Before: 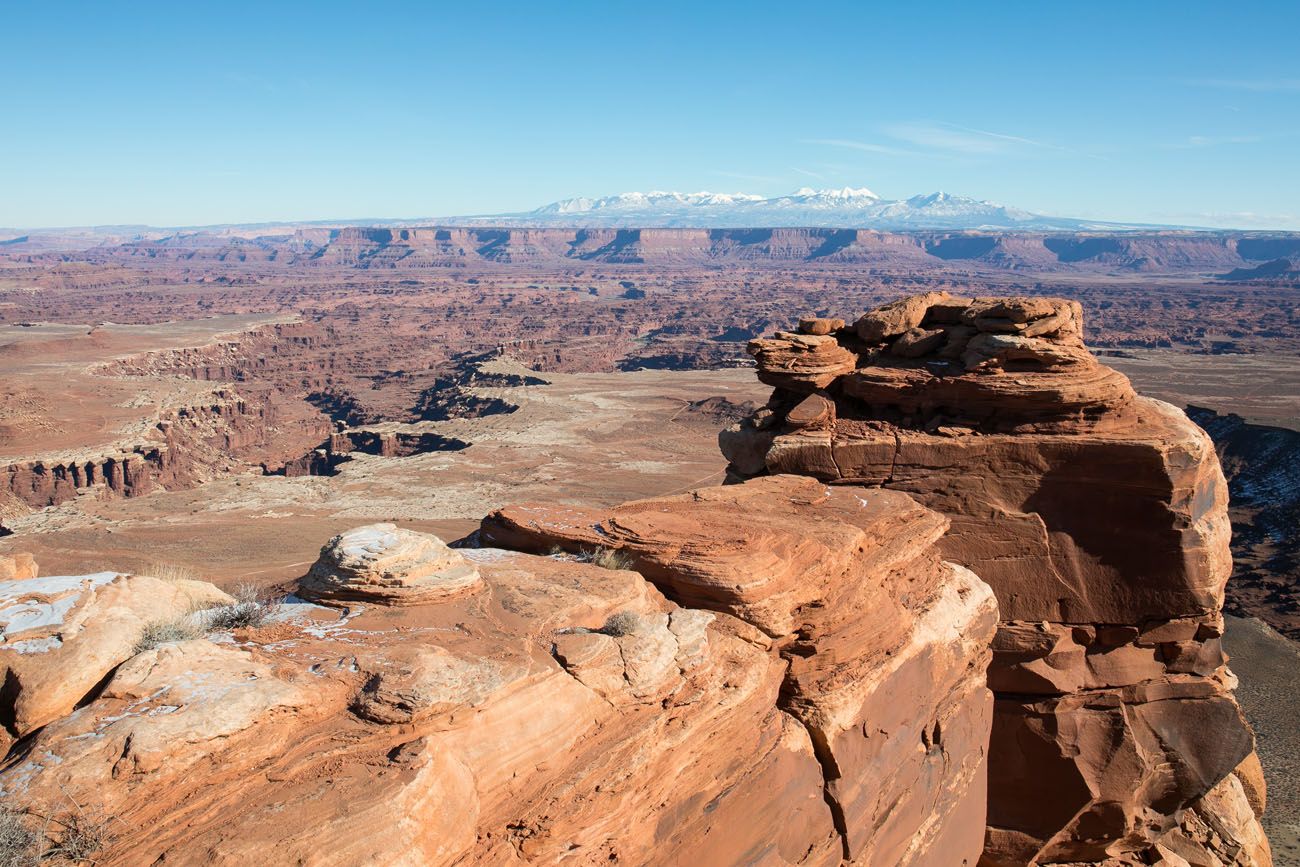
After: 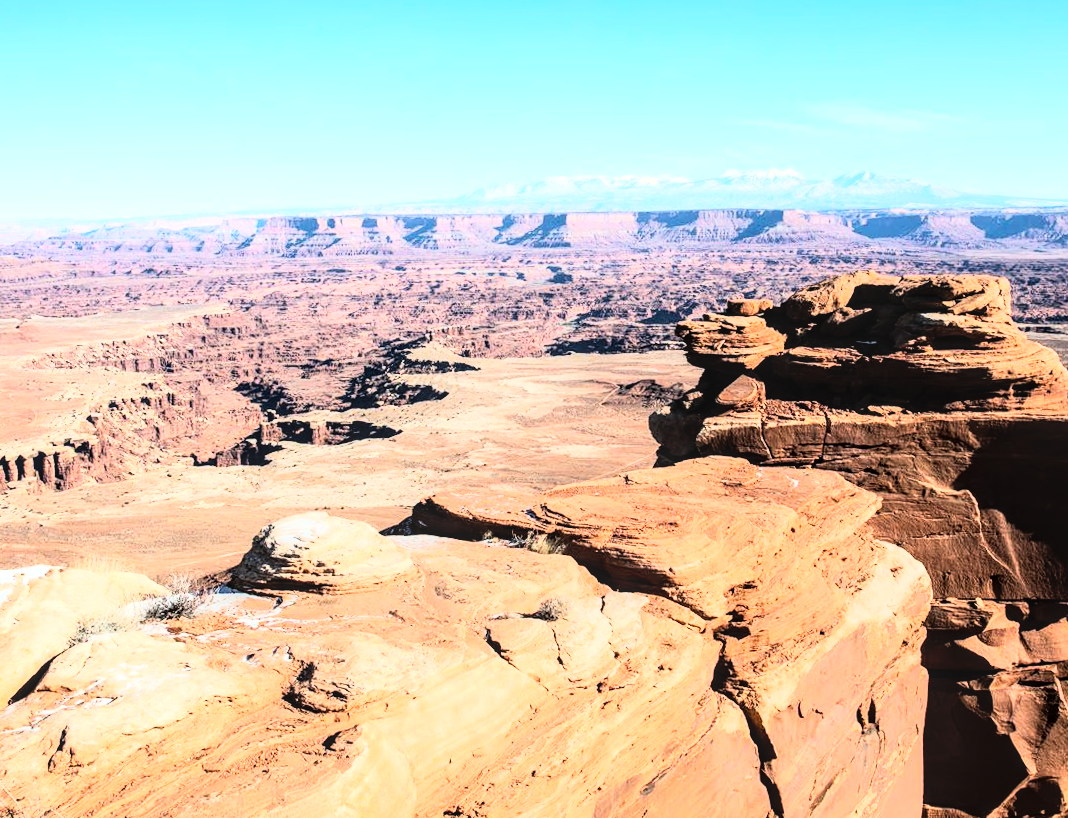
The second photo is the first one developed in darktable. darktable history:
crop and rotate: angle 1°, left 4.281%, top 0.642%, right 11.383%, bottom 2.486%
local contrast: on, module defaults
rgb curve: curves: ch0 [(0, 0) (0.21, 0.15) (0.24, 0.21) (0.5, 0.75) (0.75, 0.96) (0.89, 0.99) (1, 1)]; ch1 [(0, 0.02) (0.21, 0.13) (0.25, 0.2) (0.5, 0.67) (0.75, 0.9) (0.89, 0.97) (1, 1)]; ch2 [(0, 0.02) (0.21, 0.13) (0.25, 0.2) (0.5, 0.67) (0.75, 0.9) (0.89, 0.97) (1, 1)], compensate middle gray true
